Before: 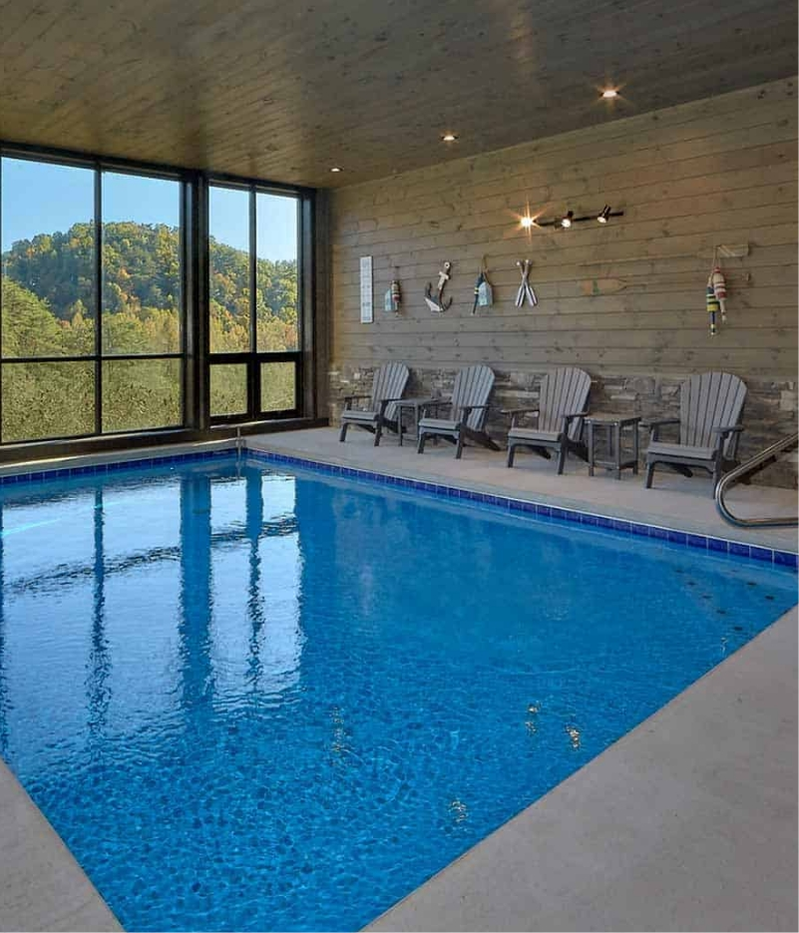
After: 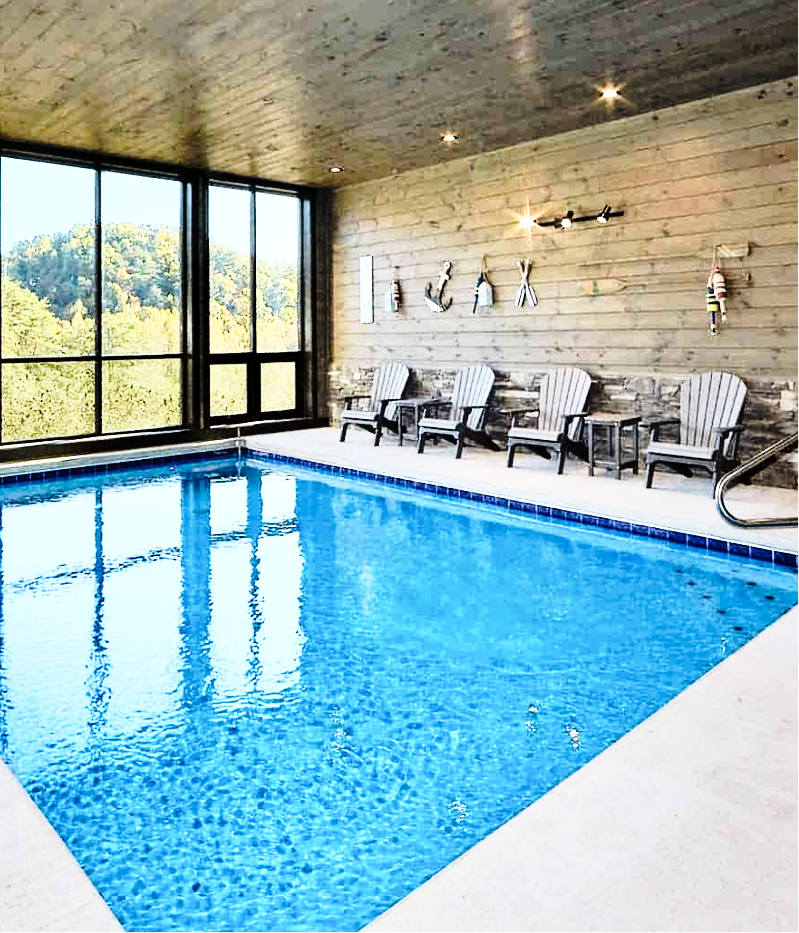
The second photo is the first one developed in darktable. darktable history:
base curve: curves: ch0 [(0, 0) (0.028, 0.03) (0.121, 0.232) (0.46, 0.748) (0.859, 0.968) (1, 1)], preserve colors none
rgb curve: curves: ch0 [(0, 0) (0.21, 0.15) (0.24, 0.21) (0.5, 0.75) (0.75, 0.96) (0.89, 0.99) (1, 1)]; ch1 [(0, 0.02) (0.21, 0.13) (0.25, 0.2) (0.5, 0.67) (0.75, 0.9) (0.89, 0.97) (1, 1)]; ch2 [(0, 0.02) (0.21, 0.13) (0.25, 0.2) (0.5, 0.67) (0.75, 0.9) (0.89, 0.97) (1, 1)], compensate middle gray true
